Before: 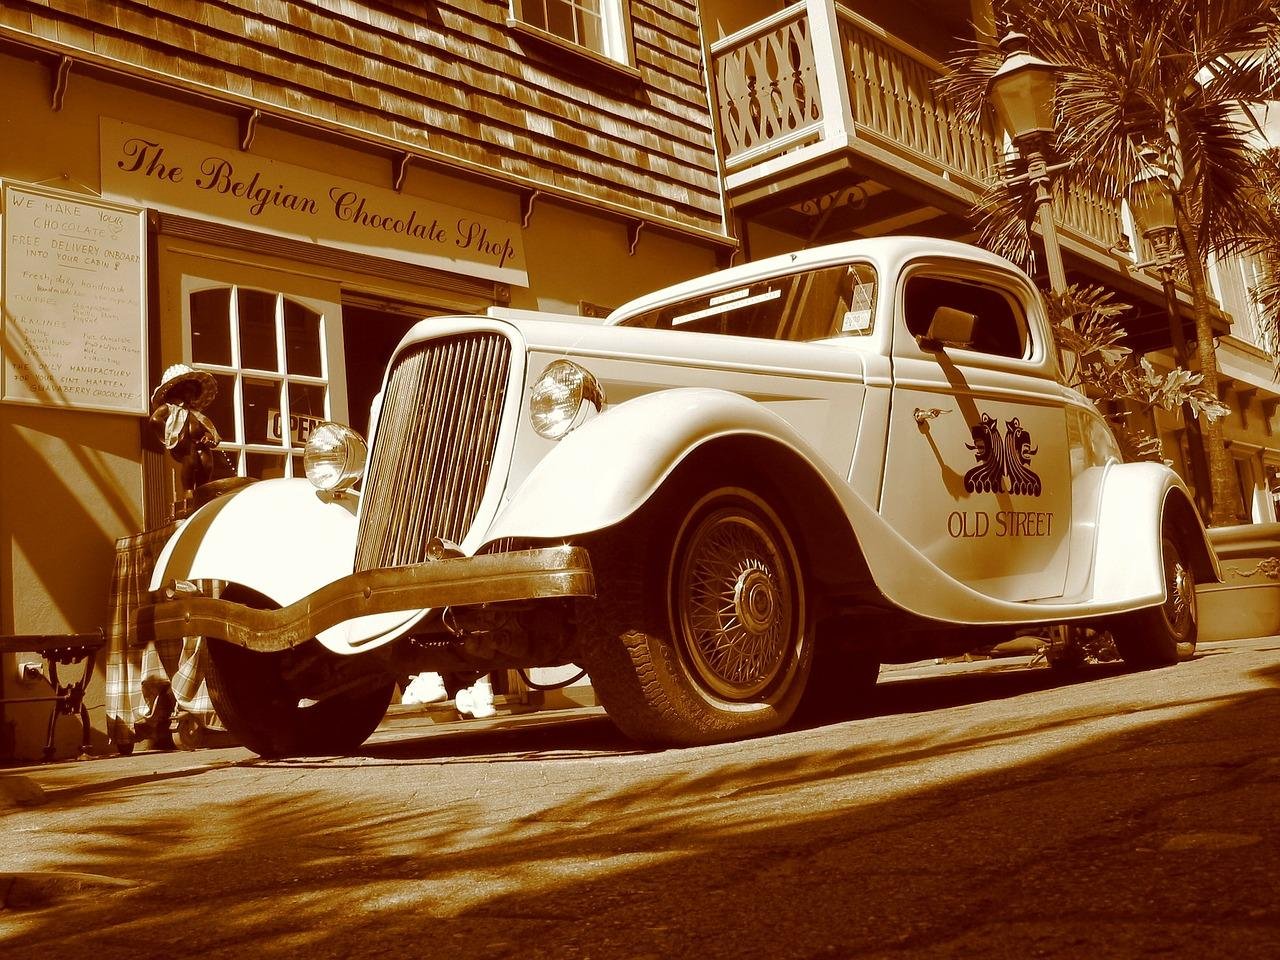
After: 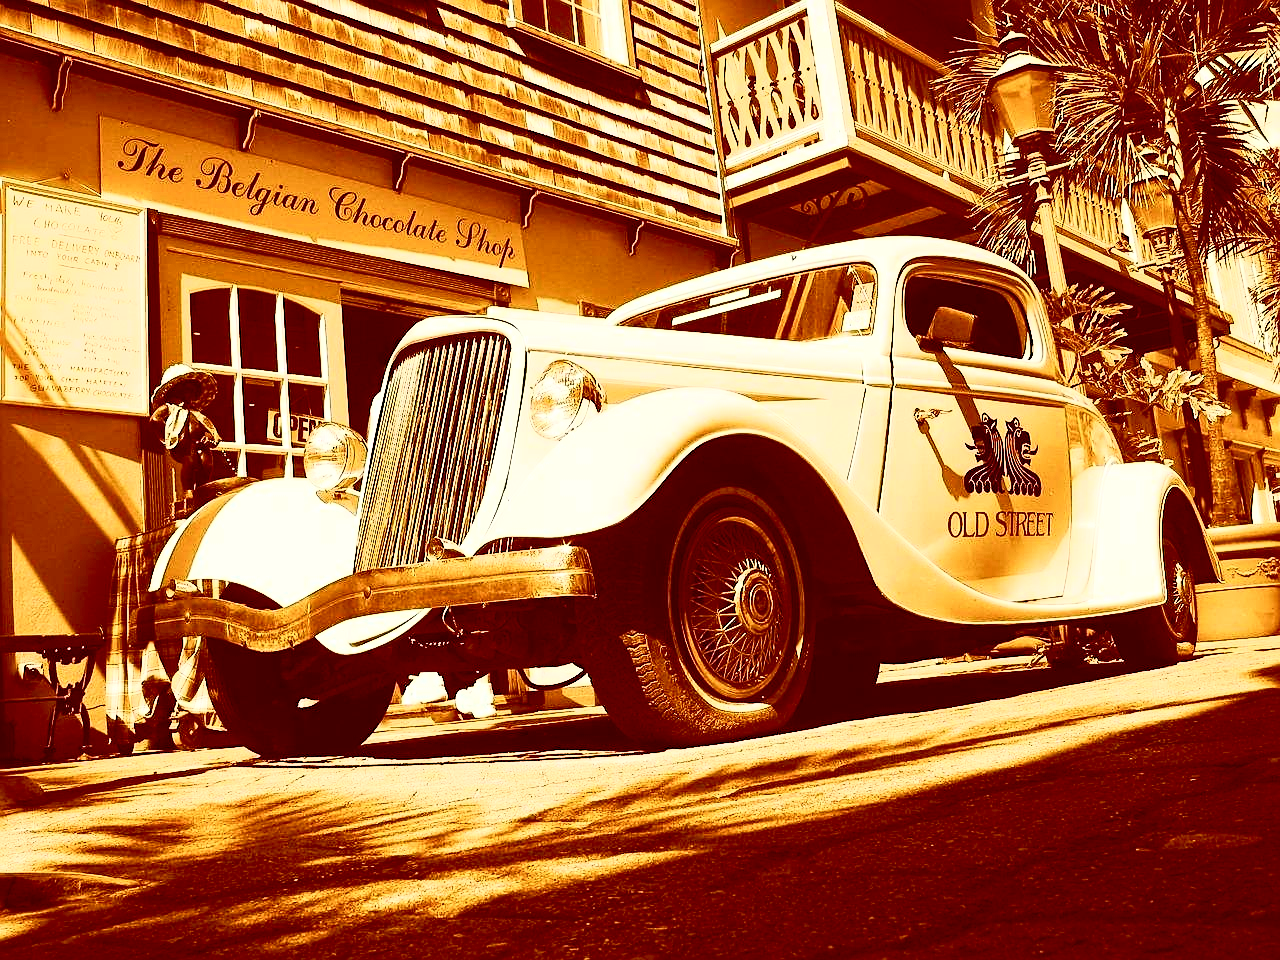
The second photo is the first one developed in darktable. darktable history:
sharpen: on, module defaults
color balance: lift [0.991, 1, 1, 1], gamma [0.996, 1, 1, 1], input saturation 98.52%, contrast 20.34%, output saturation 103.72%
exposure: exposure 0.496 EV, compensate highlight preservation false
contrast brightness saturation: contrast 0.62, brightness 0.34, saturation 0.14
color balance rgb: contrast -30%
